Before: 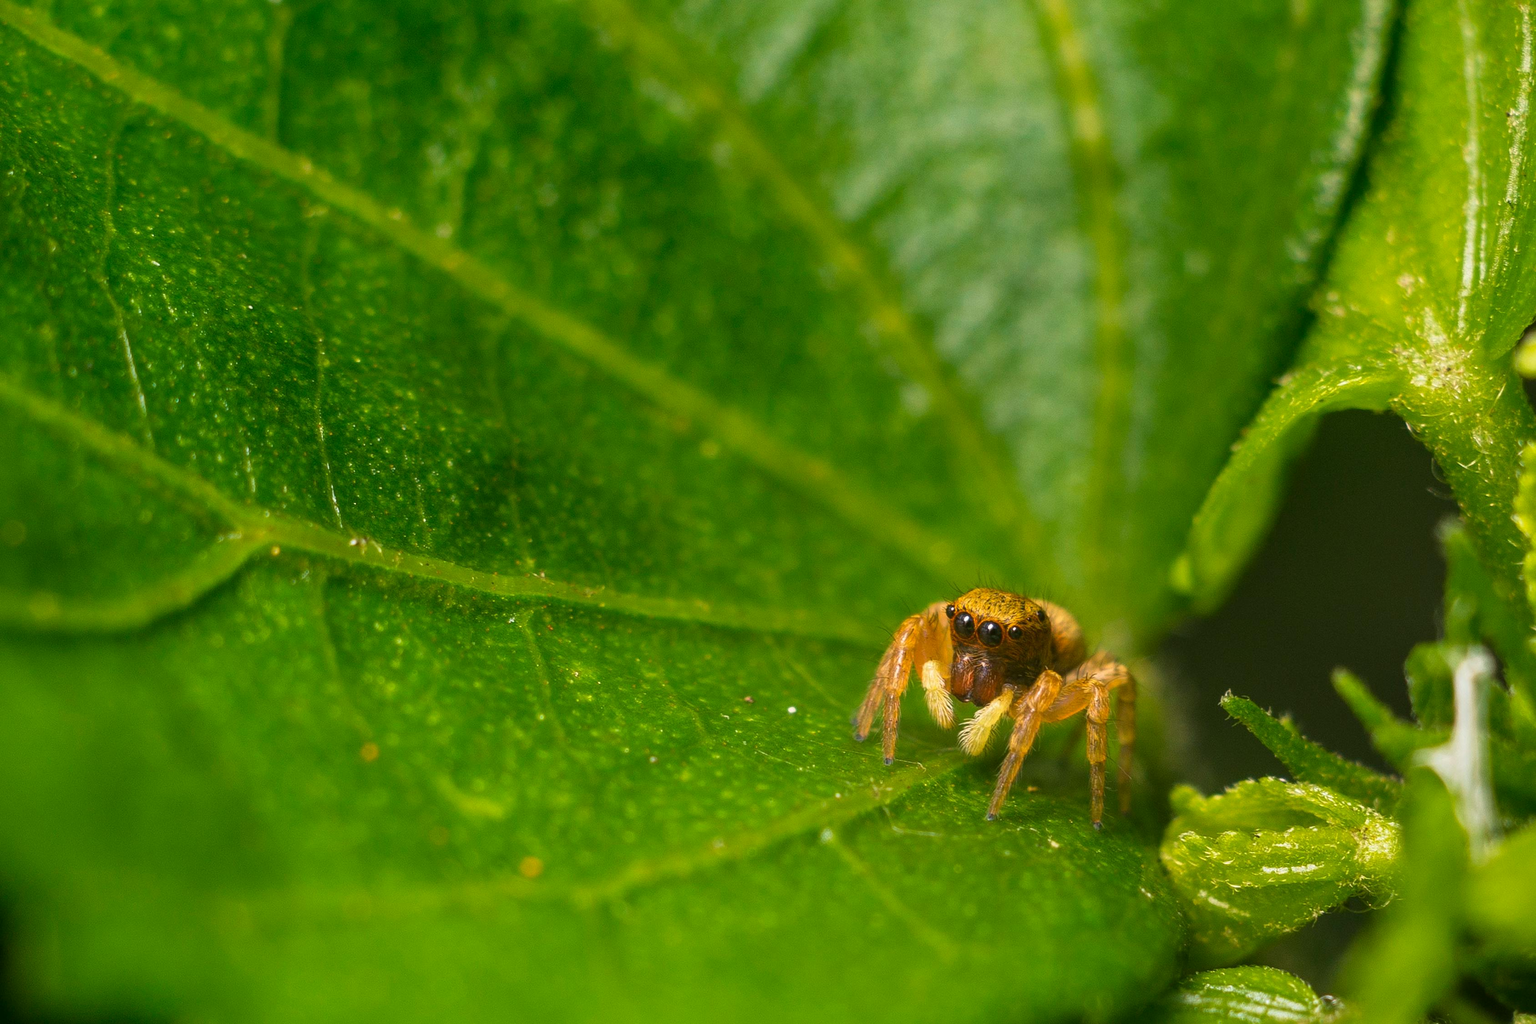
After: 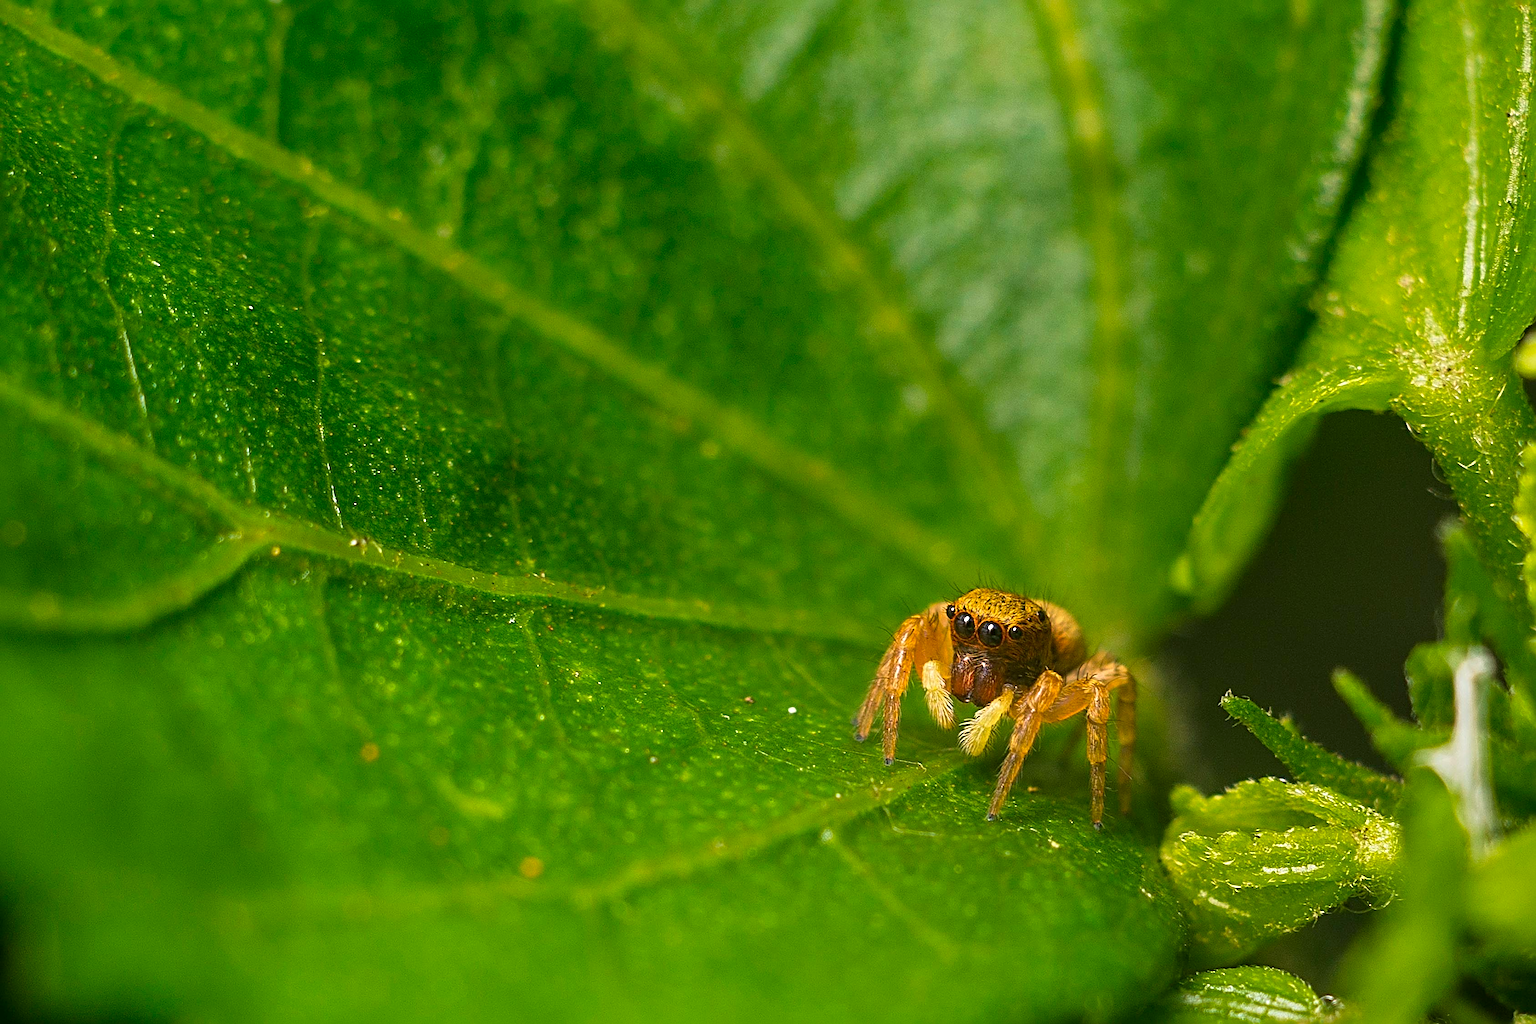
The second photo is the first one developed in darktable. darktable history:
contrast brightness saturation: saturation 0.1
sharpen: radius 3.69, amount 0.928
